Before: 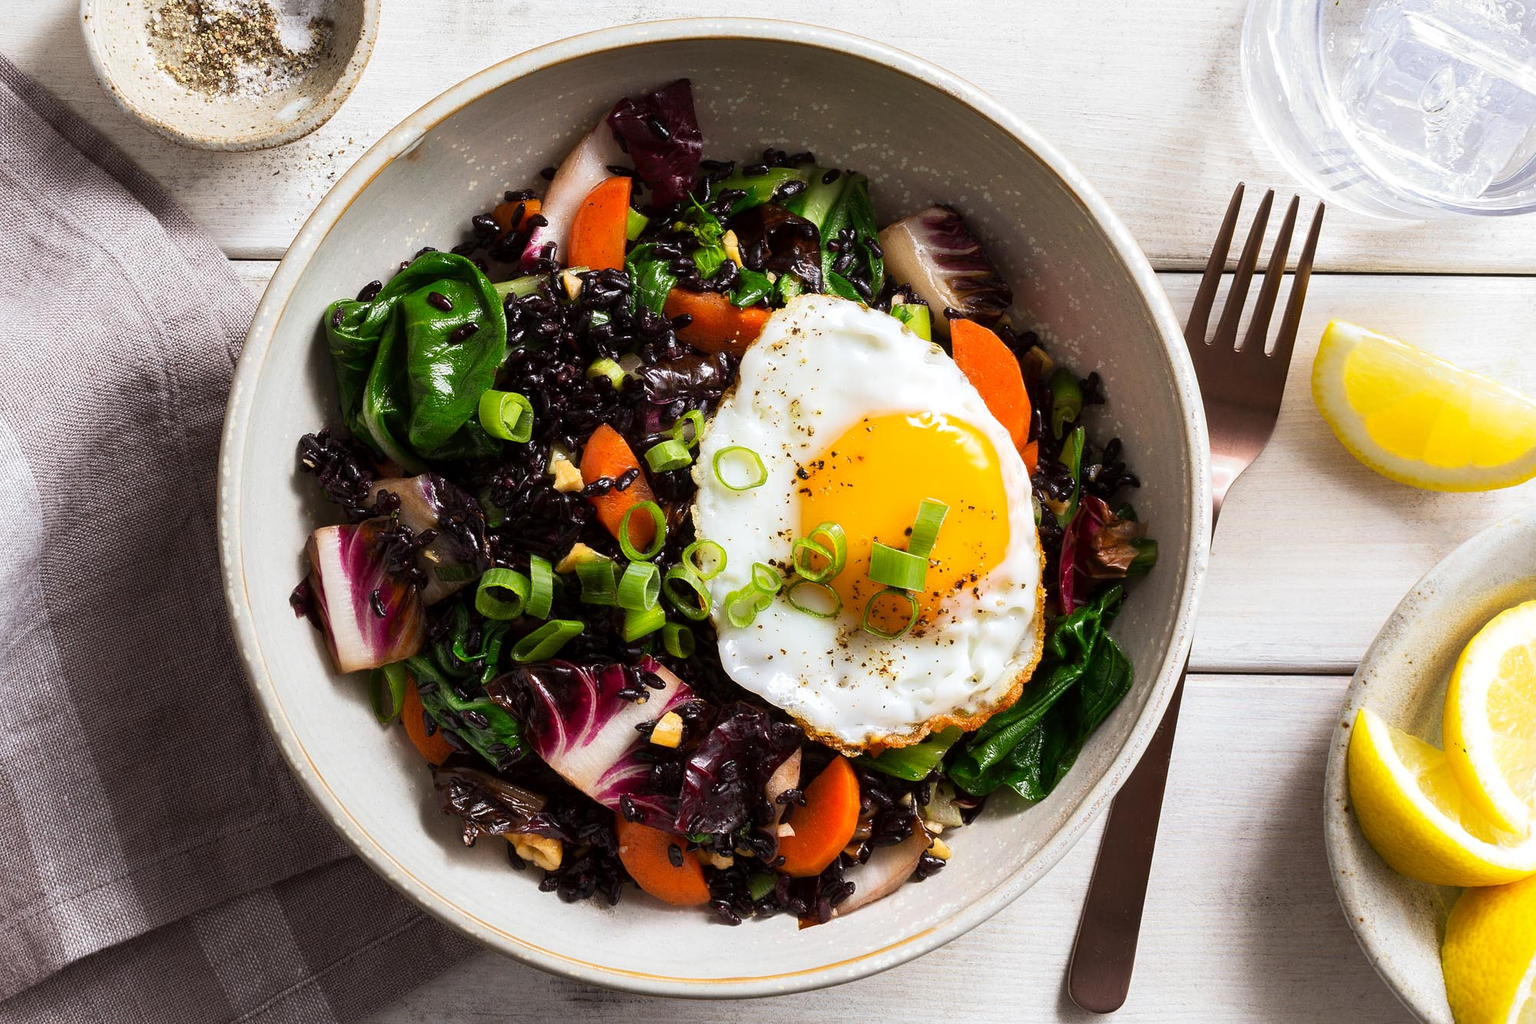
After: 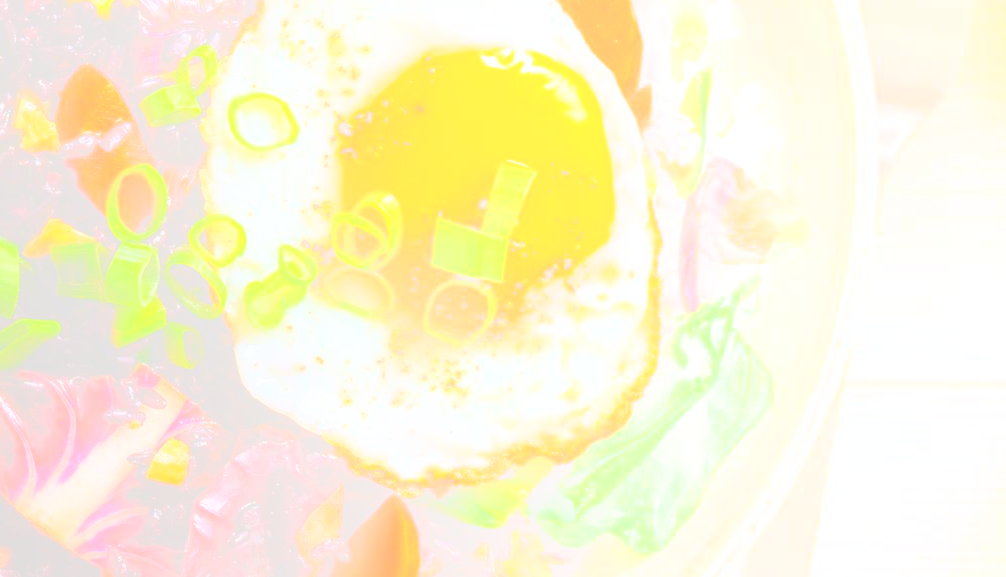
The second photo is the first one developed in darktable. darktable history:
bloom: size 85%, threshold 5%, strength 85%
crop: left 35.03%, top 36.625%, right 14.663%, bottom 20.057%
